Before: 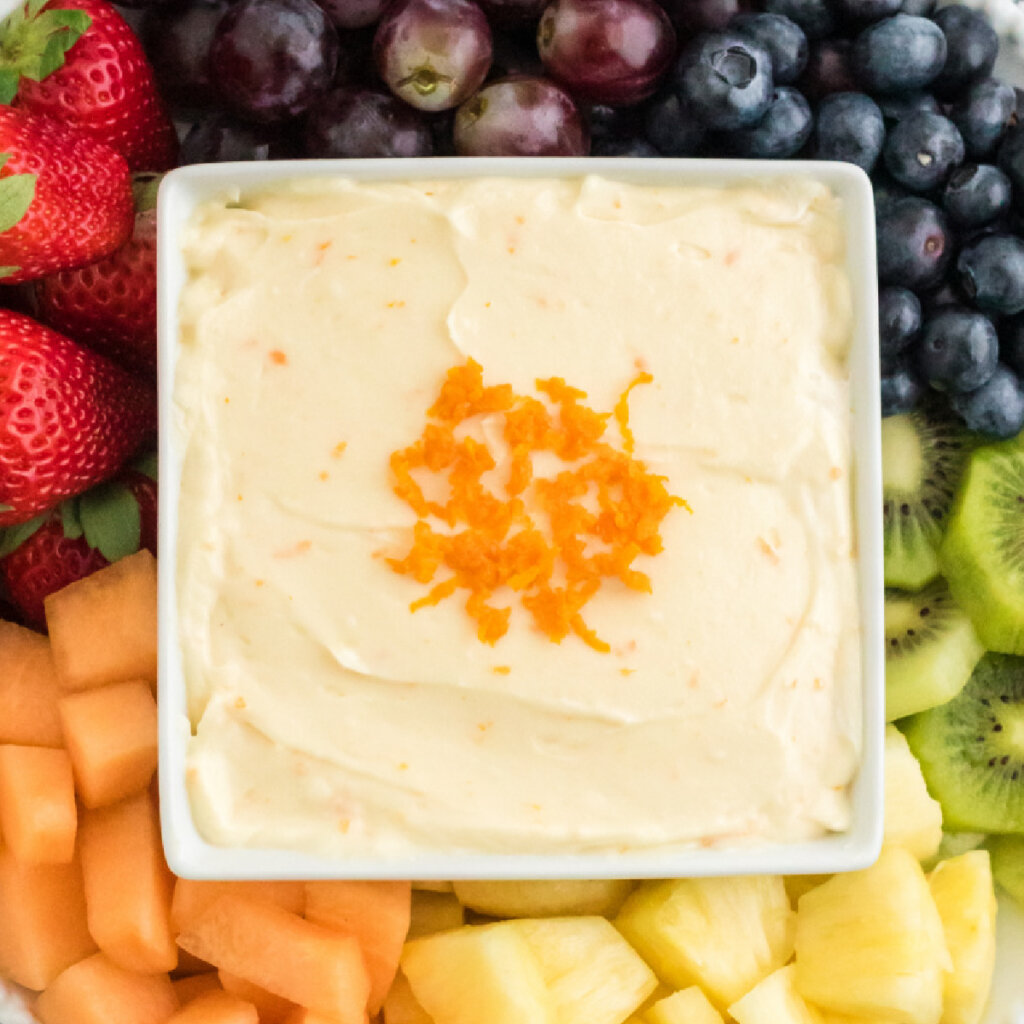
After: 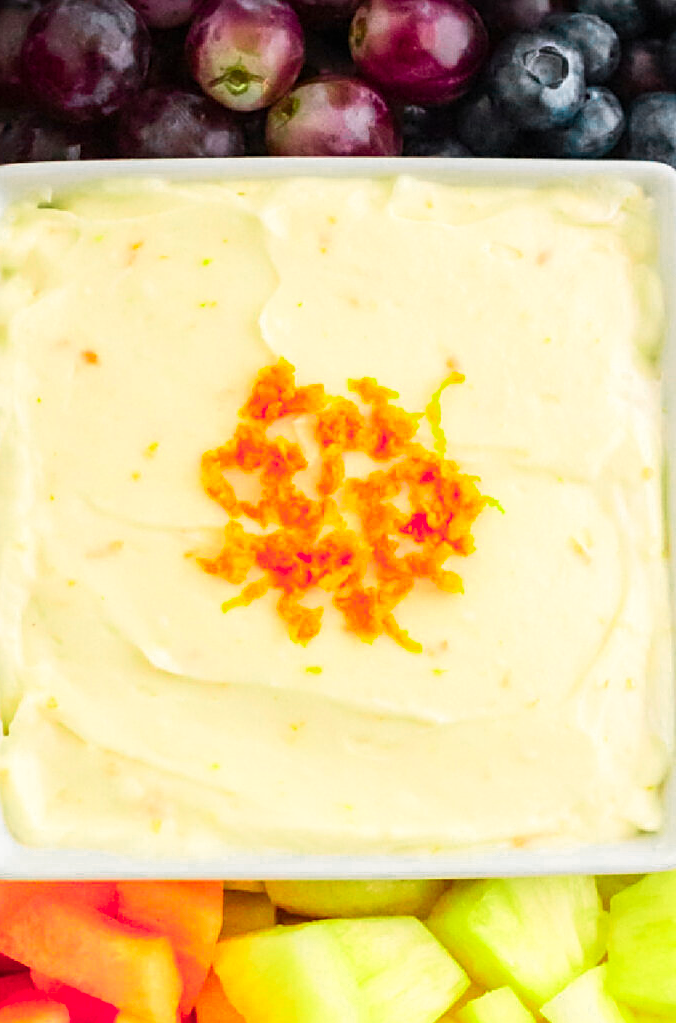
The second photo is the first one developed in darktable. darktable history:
sharpen: on, module defaults
contrast brightness saturation: contrast 0.1, brightness 0.03, saturation 0.09
color balance rgb: perceptual saturation grading › global saturation 10%, global vibrance 10%
crop and rotate: left 18.442%, right 15.508%
tone equalizer: on, module defaults
color zones: curves: ch0 [(0, 0.533) (0.126, 0.533) (0.234, 0.533) (0.368, 0.357) (0.5, 0.5) (0.625, 0.5) (0.74, 0.637) (0.875, 0.5)]; ch1 [(0.004, 0.708) (0.129, 0.662) (0.25, 0.5) (0.375, 0.331) (0.496, 0.396) (0.625, 0.649) (0.739, 0.26) (0.875, 0.5) (1, 0.478)]; ch2 [(0, 0.409) (0.132, 0.403) (0.236, 0.558) (0.379, 0.448) (0.5, 0.5) (0.625, 0.5) (0.691, 0.39) (0.875, 0.5)]
